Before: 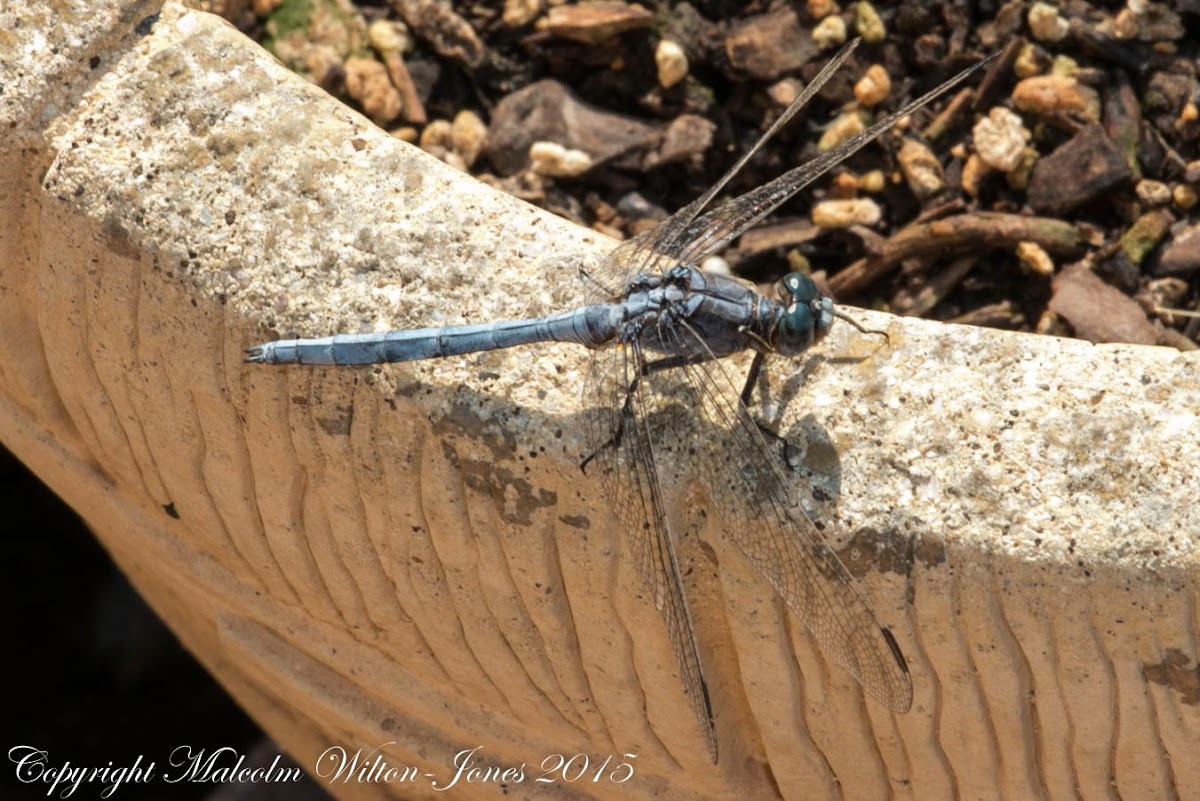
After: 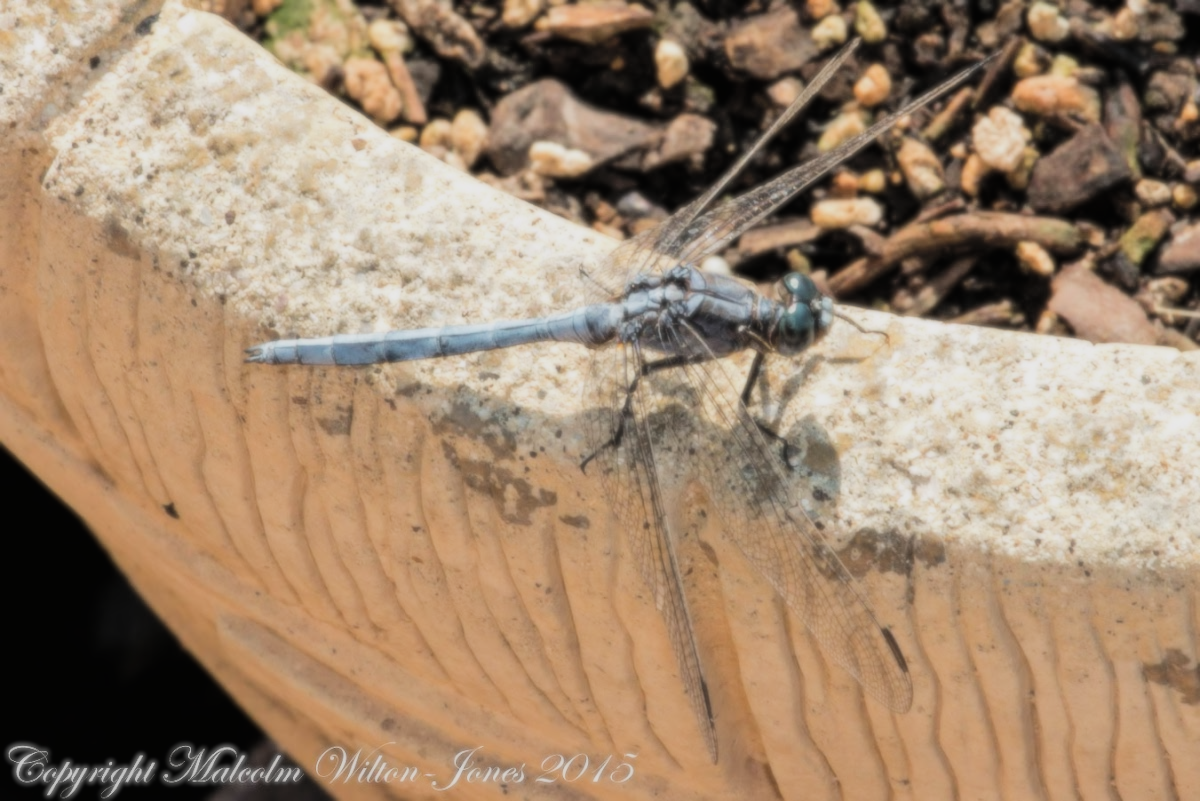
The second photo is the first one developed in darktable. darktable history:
contrast brightness saturation: brightness 0.15
soften: size 8.67%, mix 49%
filmic rgb: black relative exposure -7.65 EV, white relative exposure 4.56 EV, hardness 3.61
